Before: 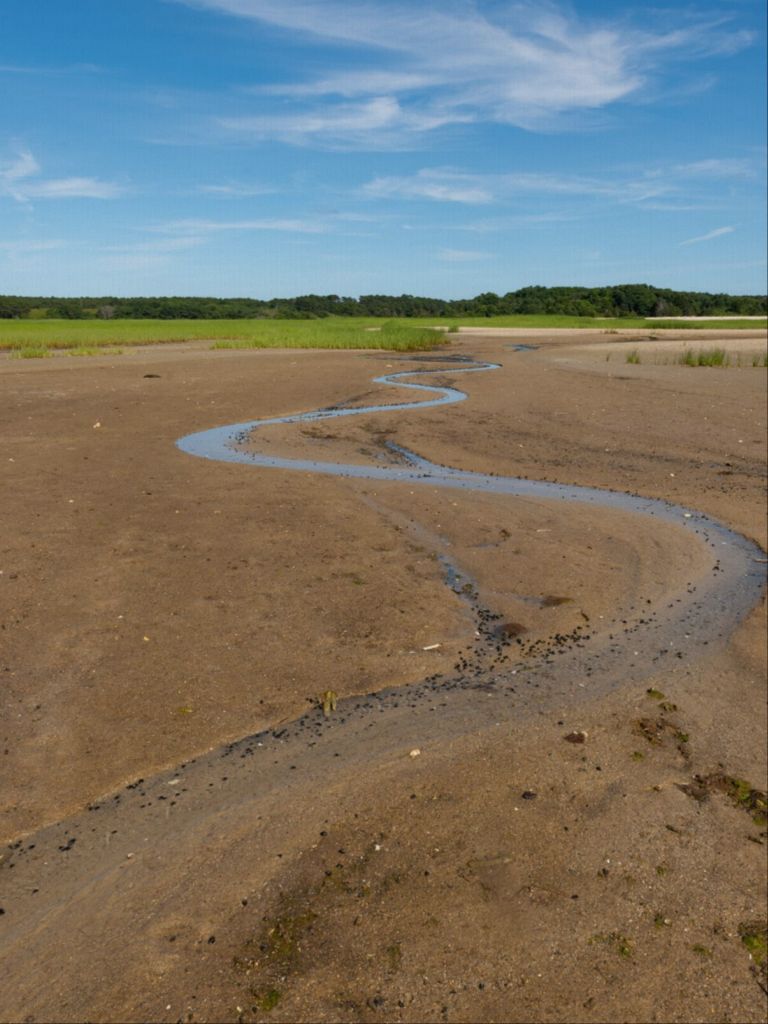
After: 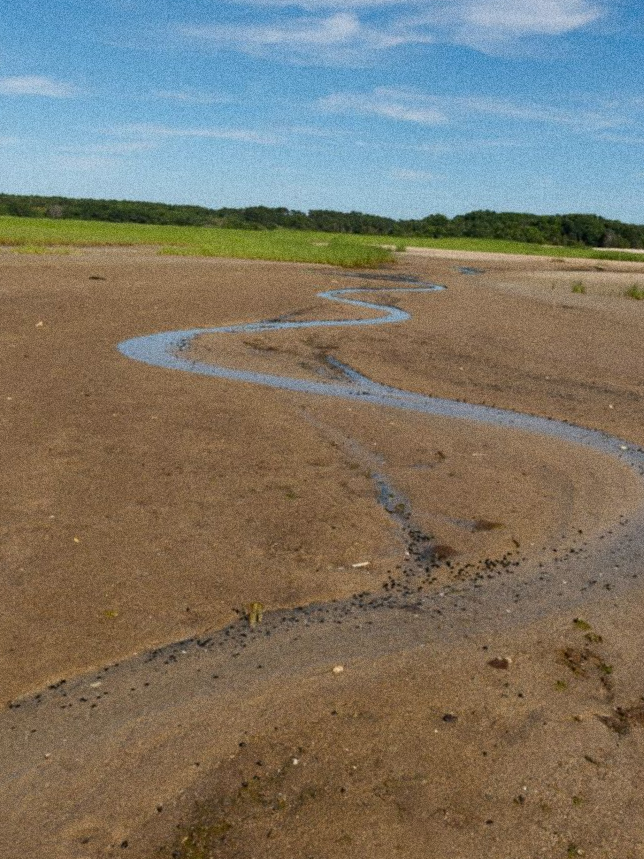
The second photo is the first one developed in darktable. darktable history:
grain: coarseness 0.09 ISO, strength 40%
crop and rotate: angle -3.27°, left 5.211%, top 5.211%, right 4.607%, bottom 4.607%
